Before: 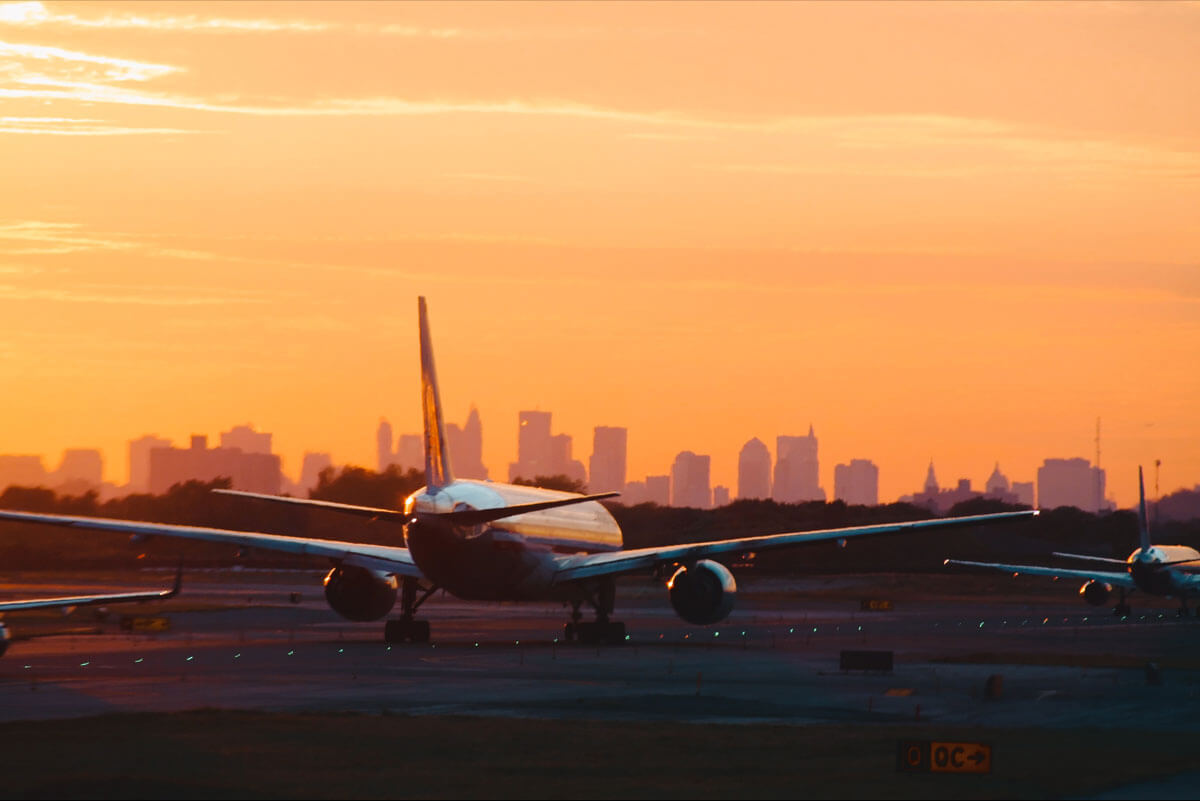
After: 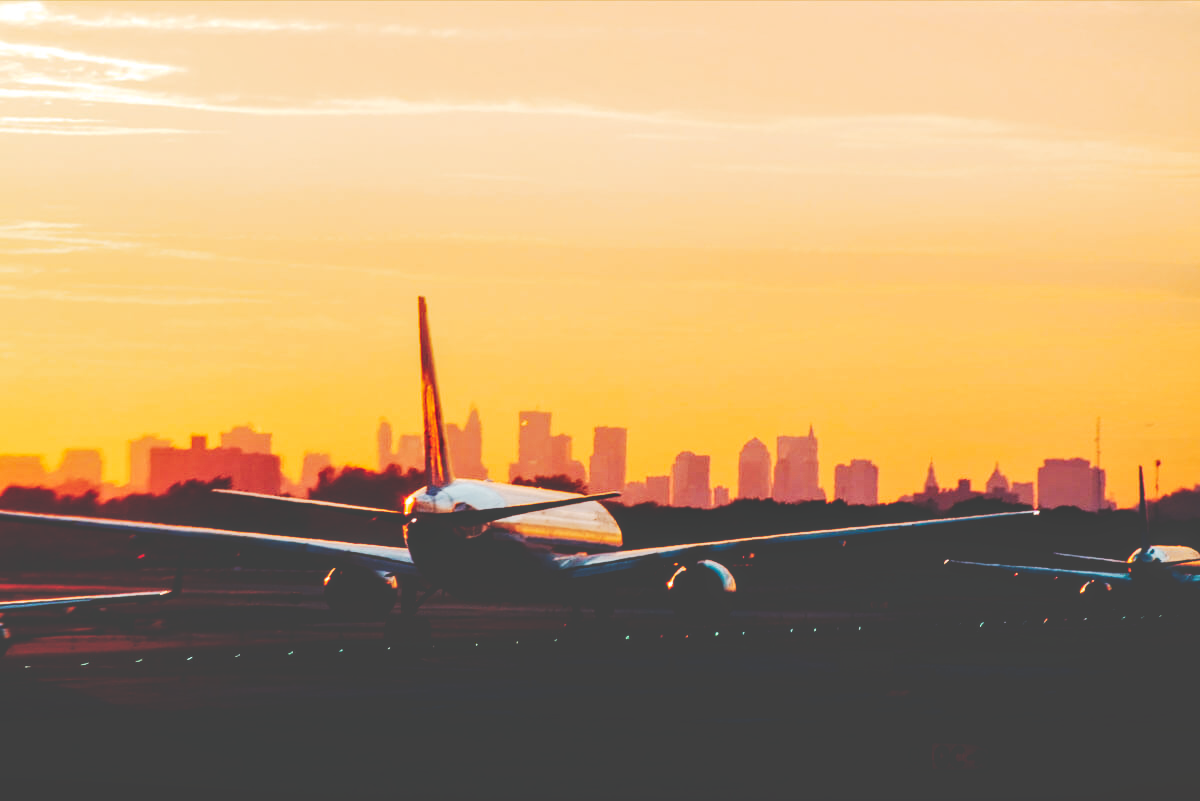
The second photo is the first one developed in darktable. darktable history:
local contrast: detail 130%
base curve: exposure shift 0, preserve colors none
tone curve: curves: ch0 [(0, 0) (0.003, 0.26) (0.011, 0.26) (0.025, 0.26) (0.044, 0.257) (0.069, 0.257) (0.1, 0.257) (0.136, 0.255) (0.177, 0.258) (0.224, 0.272) (0.277, 0.294) (0.335, 0.346) (0.399, 0.422) (0.468, 0.536) (0.543, 0.657) (0.623, 0.757) (0.709, 0.823) (0.801, 0.872) (0.898, 0.92) (1, 1)], preserve colors none
